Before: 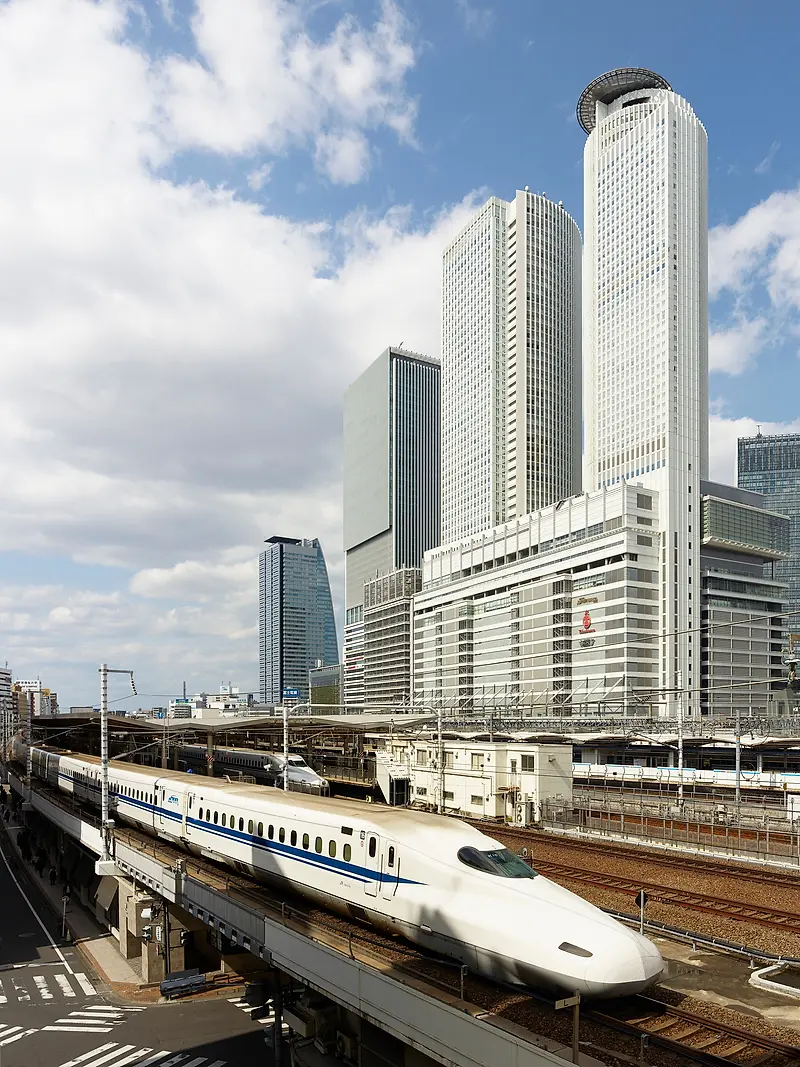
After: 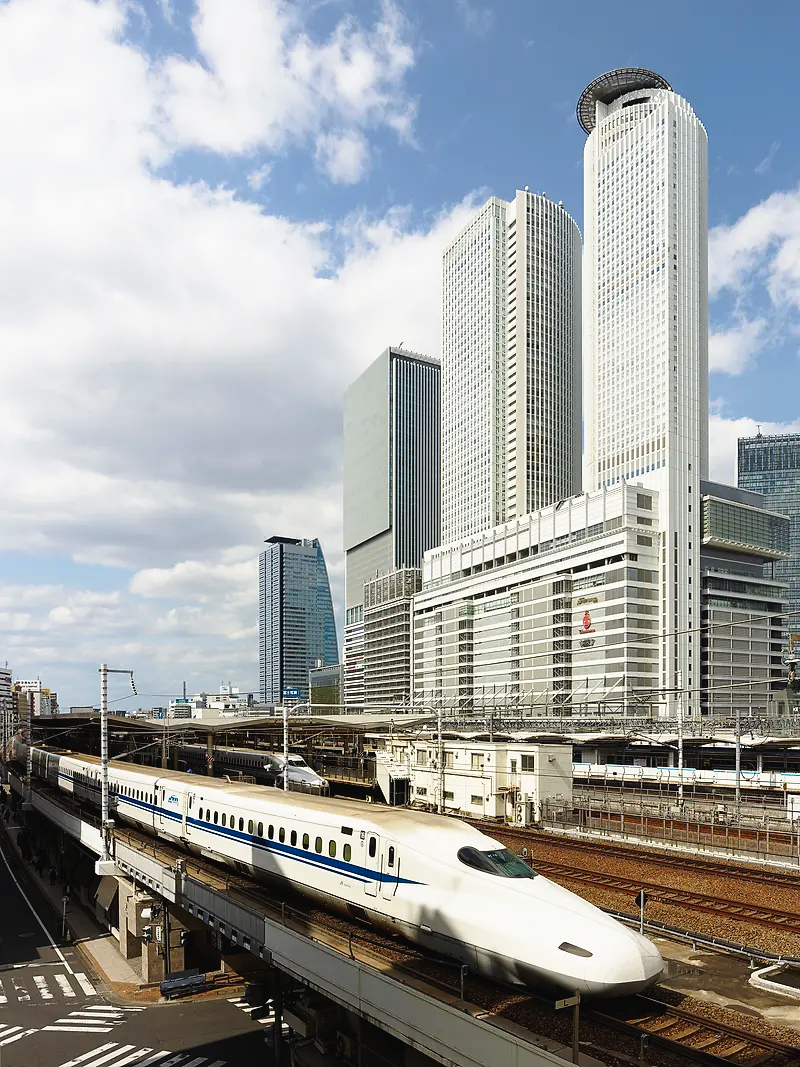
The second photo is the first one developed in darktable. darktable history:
tone curve: curves: ch0 [(0, 0.021) (0.059, 0.053) (0.212, 0.18) (0.337, 0.304) (0.495, 0.505) (0.725, 0.731) (0.89, 0.919) (1, 1)]; ch1 [(0, 0) (0.094, 0.081) (0.285, 0.299) (0.413, 0.43) (0.479, 0.475) (0.54, 0.55) (0.615, 0.65) (0.683, 0.688) (1, 1)]; ch2 [(0, 0) (0.257, 0.217) (0.434, 0.434) (0.498, 0.507) (0.599, 0.578) (1, 1)], preserve colors none
